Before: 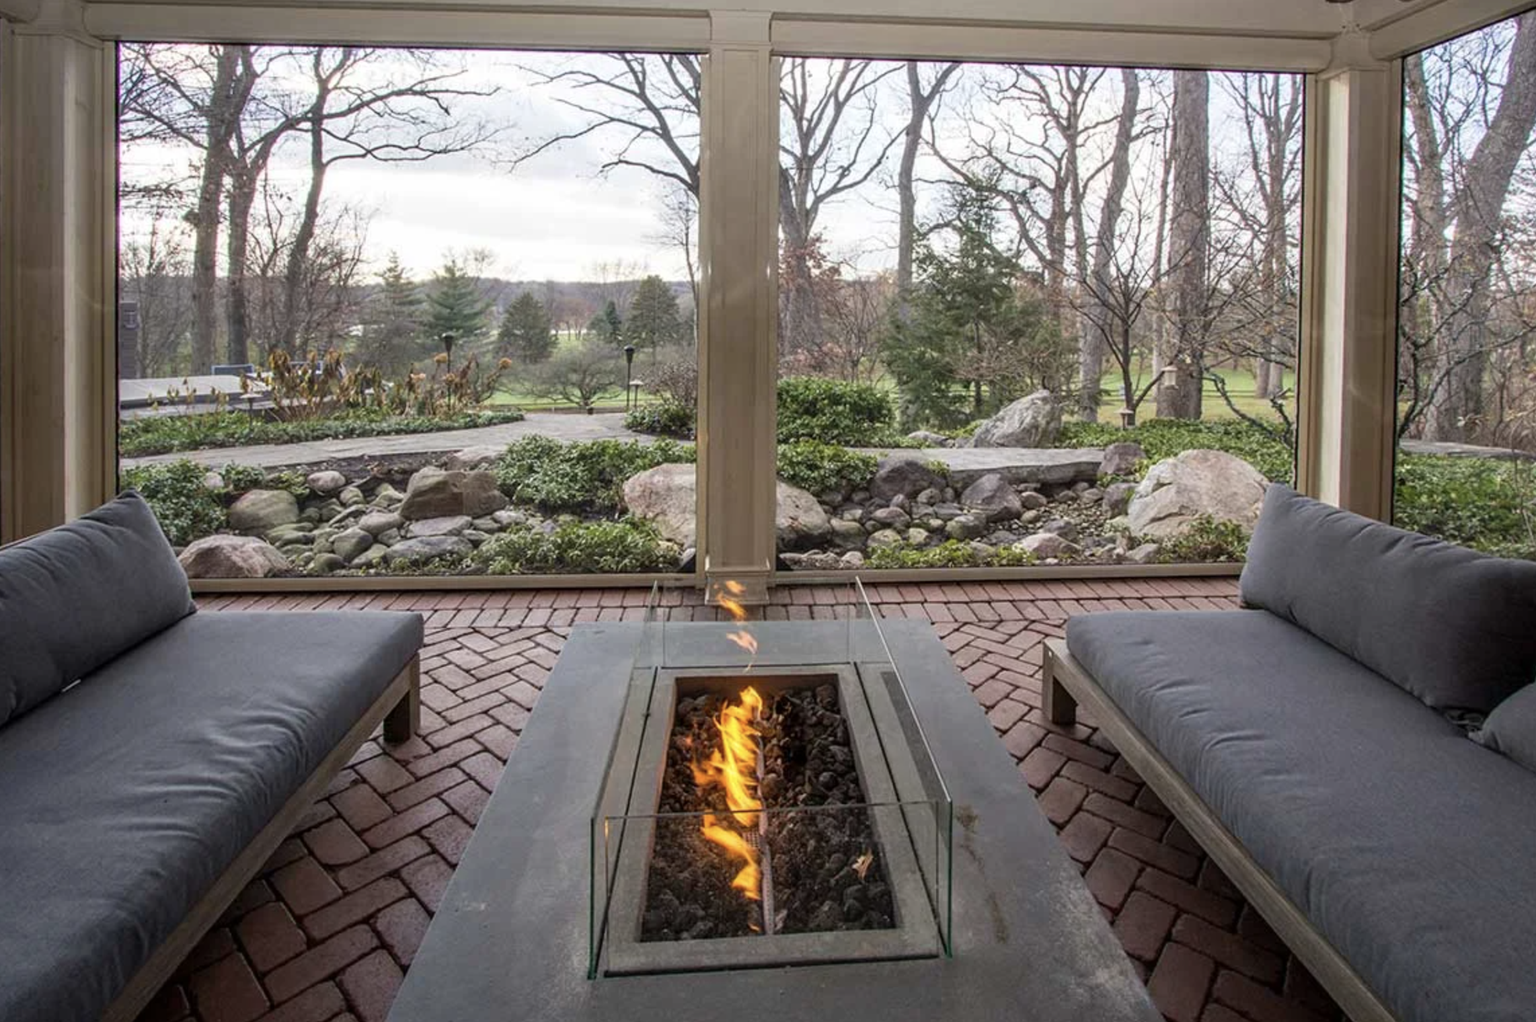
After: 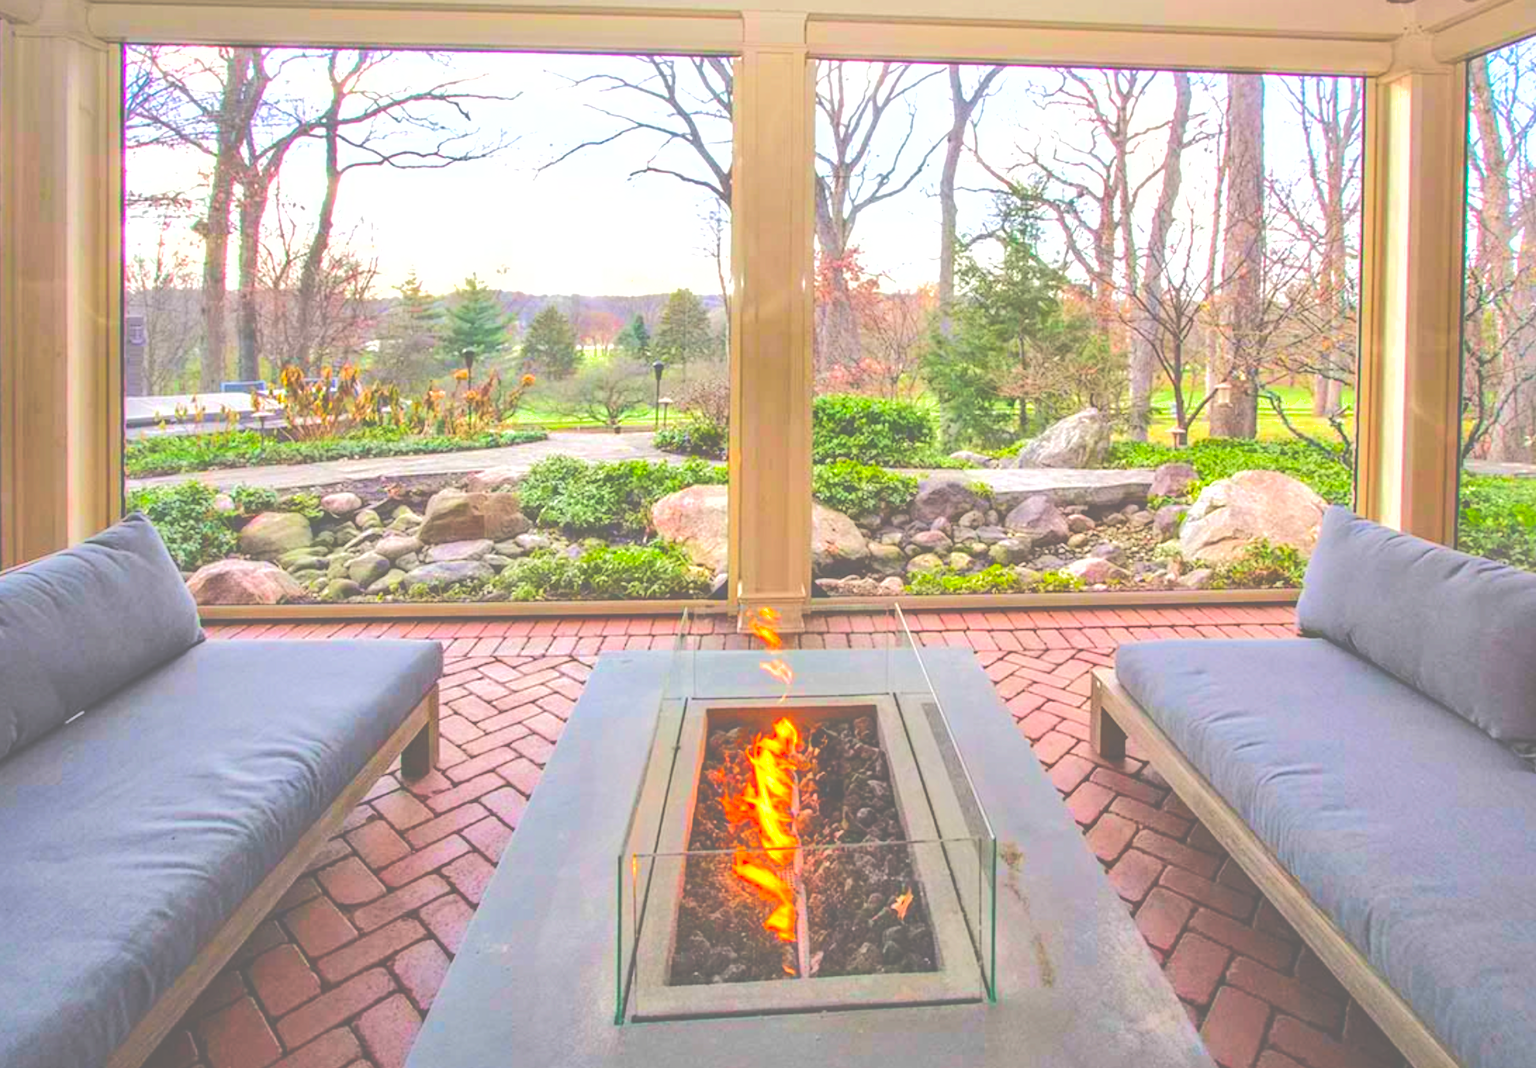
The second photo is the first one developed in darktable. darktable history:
exposure: black level correction -0.029, compensate exposure bias true, compensate highlight preservation false
crop: right 4.355%, bottom 0.036%
shadows and highlights: shadows 30.05
color correction: highlights b* 0.068, saturation 1.79
tone equalizer: -8 EV 1.97 EV, -7 EV 1.99 EV, -6 EV 1.99 EV, -5 EV 1.98 EV, -4 EV 2 EV, -3 EV 1.47 EV, -2 EV 0.99 EV, -1 EV 0.514 EV, edges refinement/feathering 500, mask exposure compensation -1.57 EV, preserve details no
